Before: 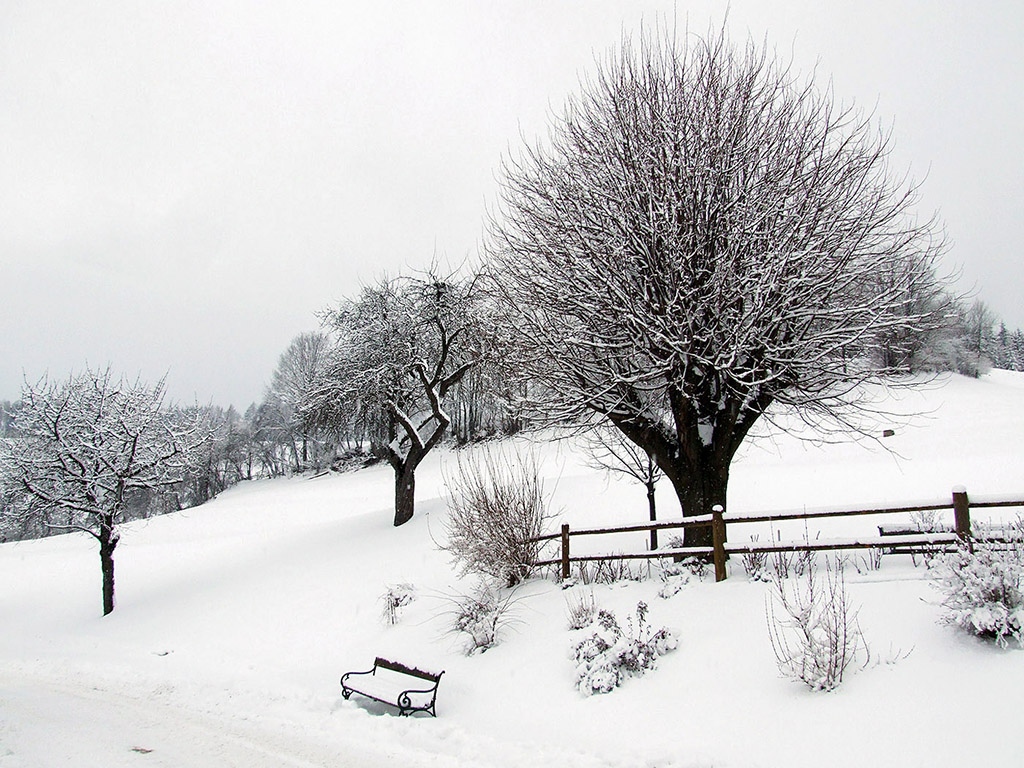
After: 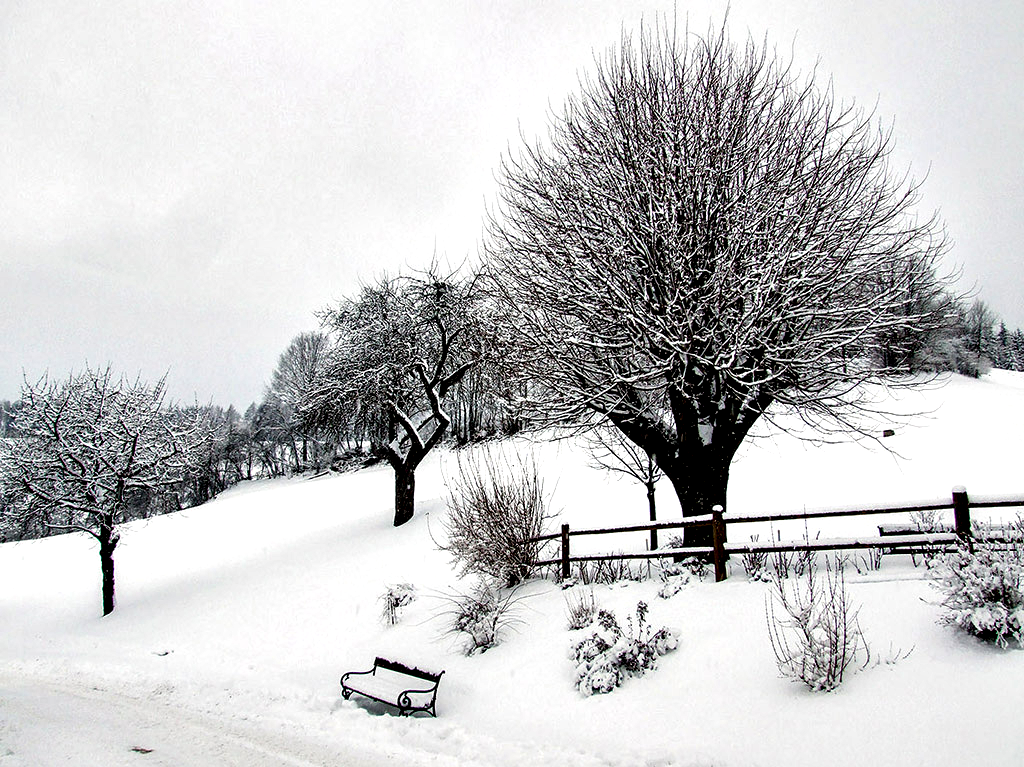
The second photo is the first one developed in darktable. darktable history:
tone equalizer: on, module defaults
contrast equalizer: octaves 7, y [[0.6 ×6], [0.55 ×6], [0 ×6], [0 ×6], [0 ×6]]
local contrast: detail 134%, midtone range 0.745
crop: bottom 0.055%
